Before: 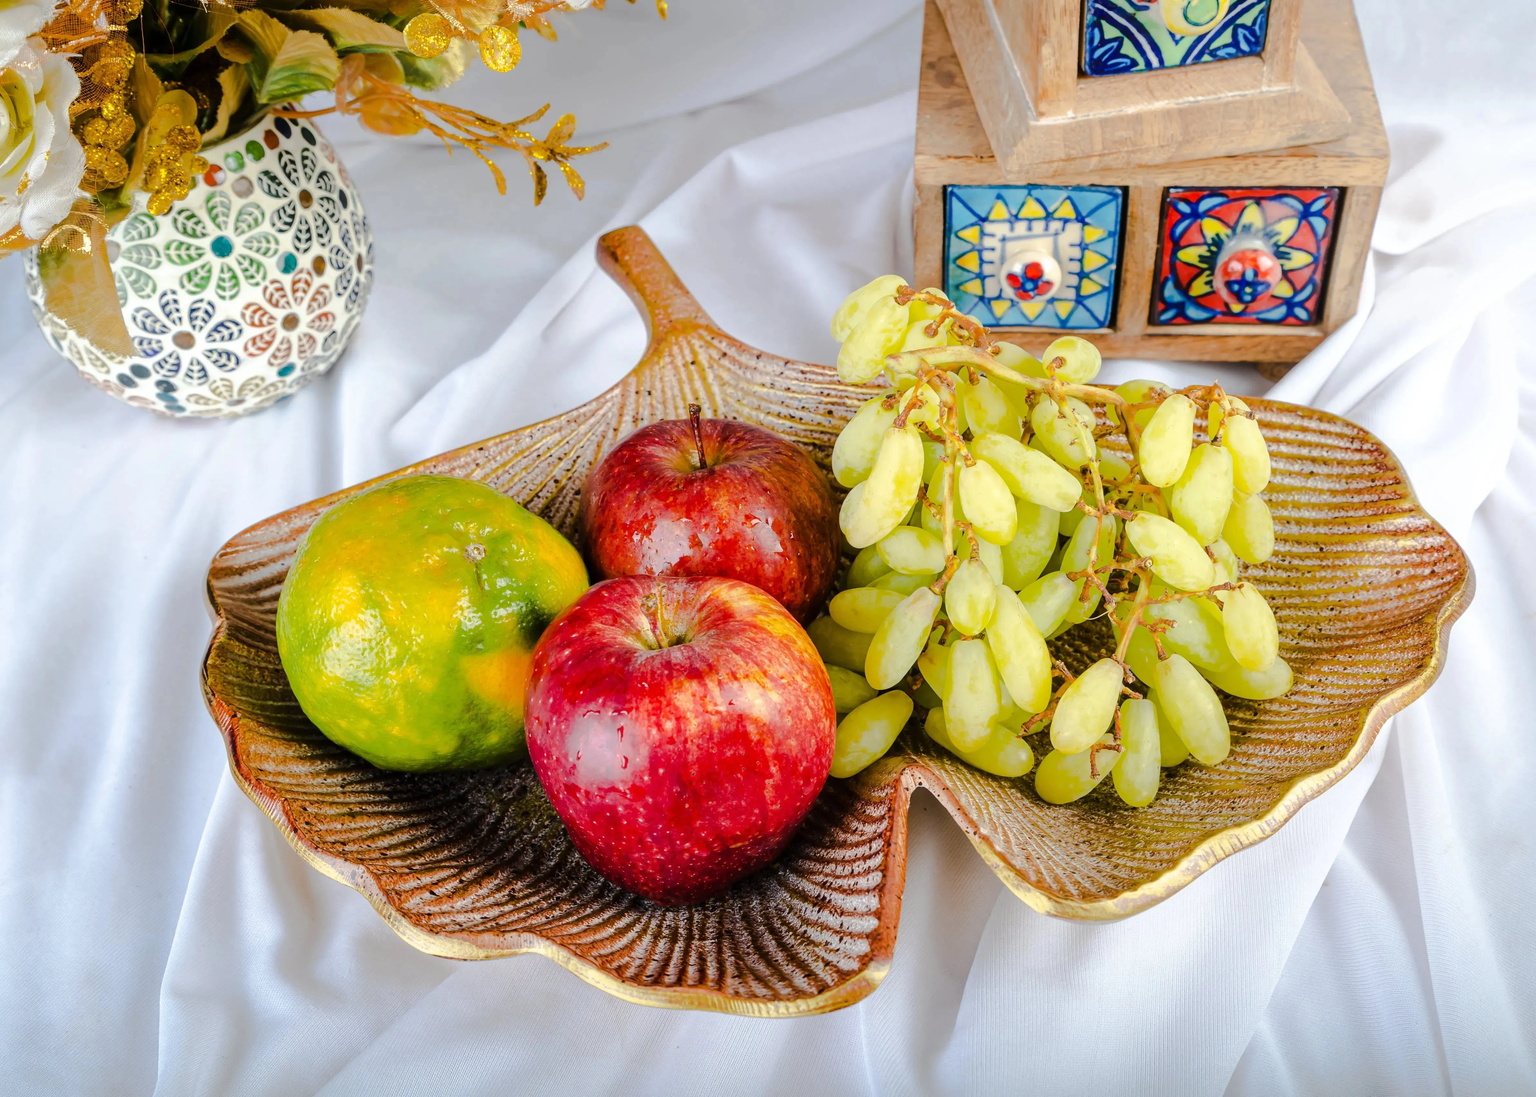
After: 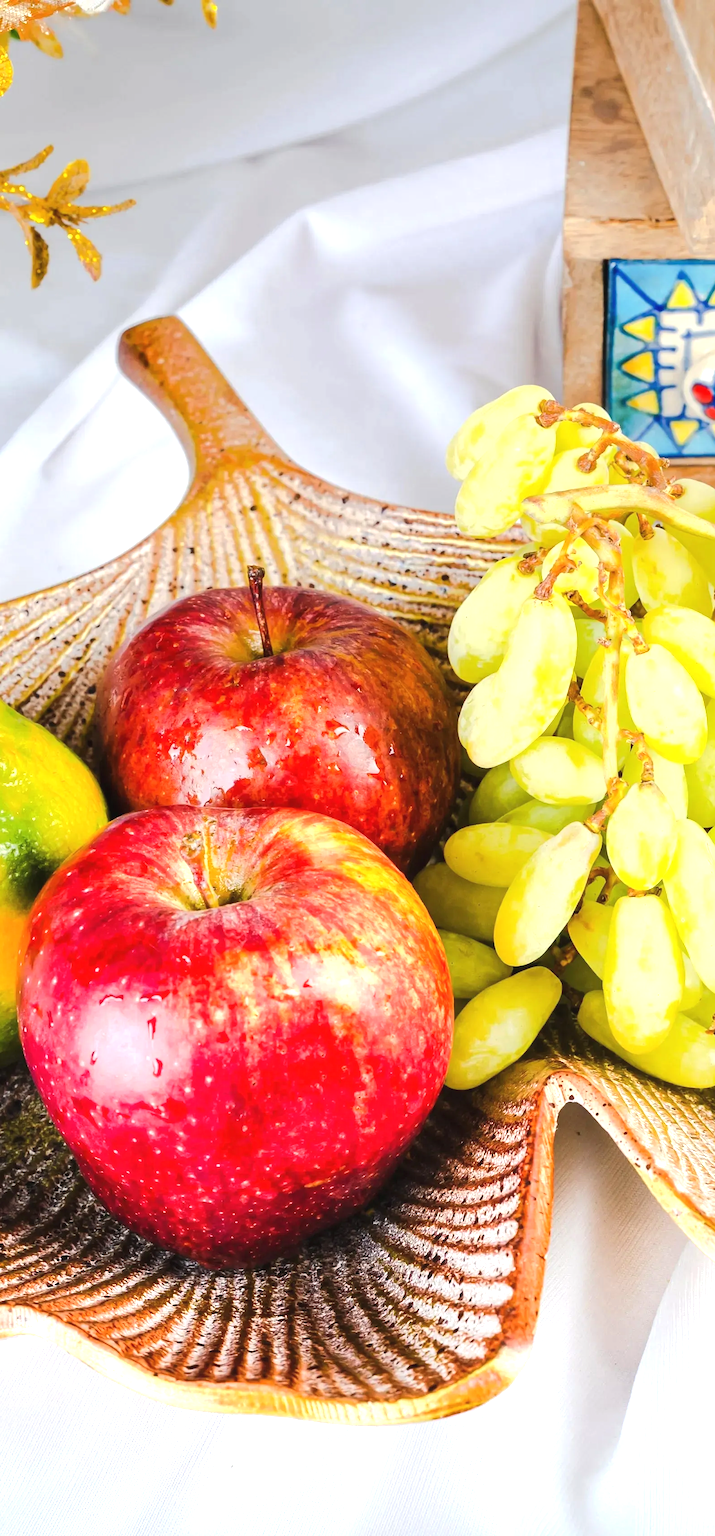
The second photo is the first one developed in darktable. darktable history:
crop: left 33.36%, right 33.36%
graduated density: rotation -0.352°, offset 57.64
exposure: black level correction -0.002, exposure 1.115 EV, compensate highlight preservation false
